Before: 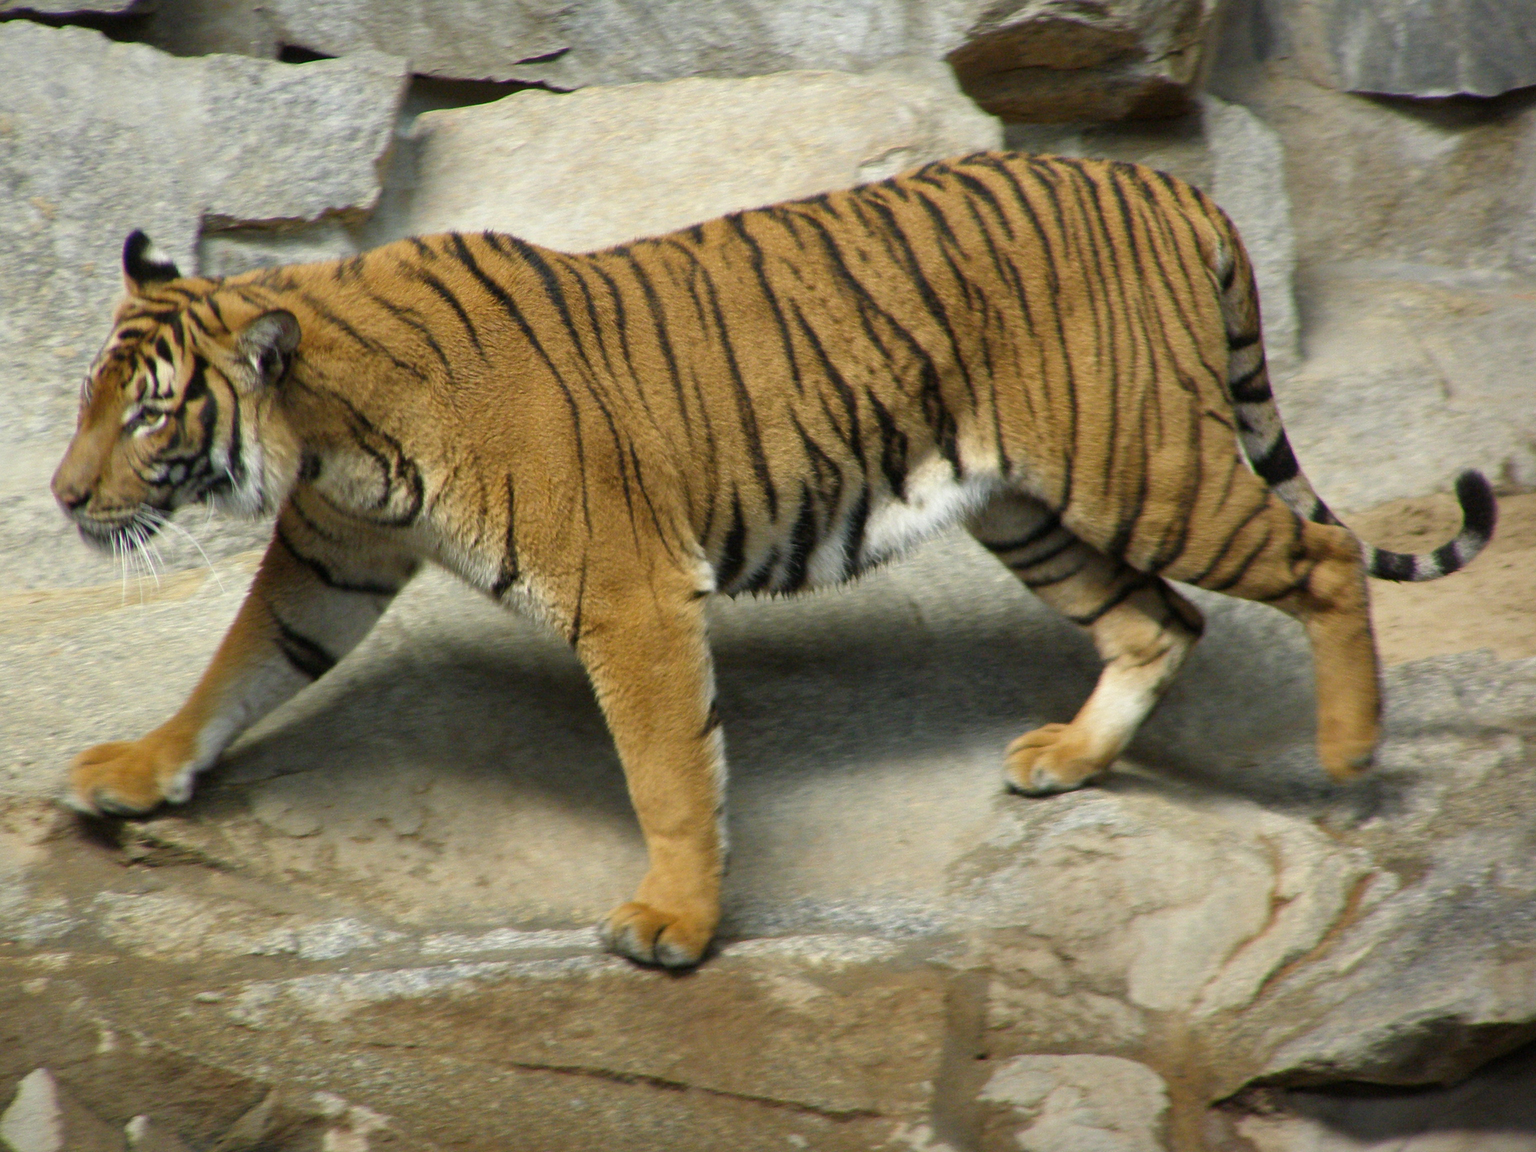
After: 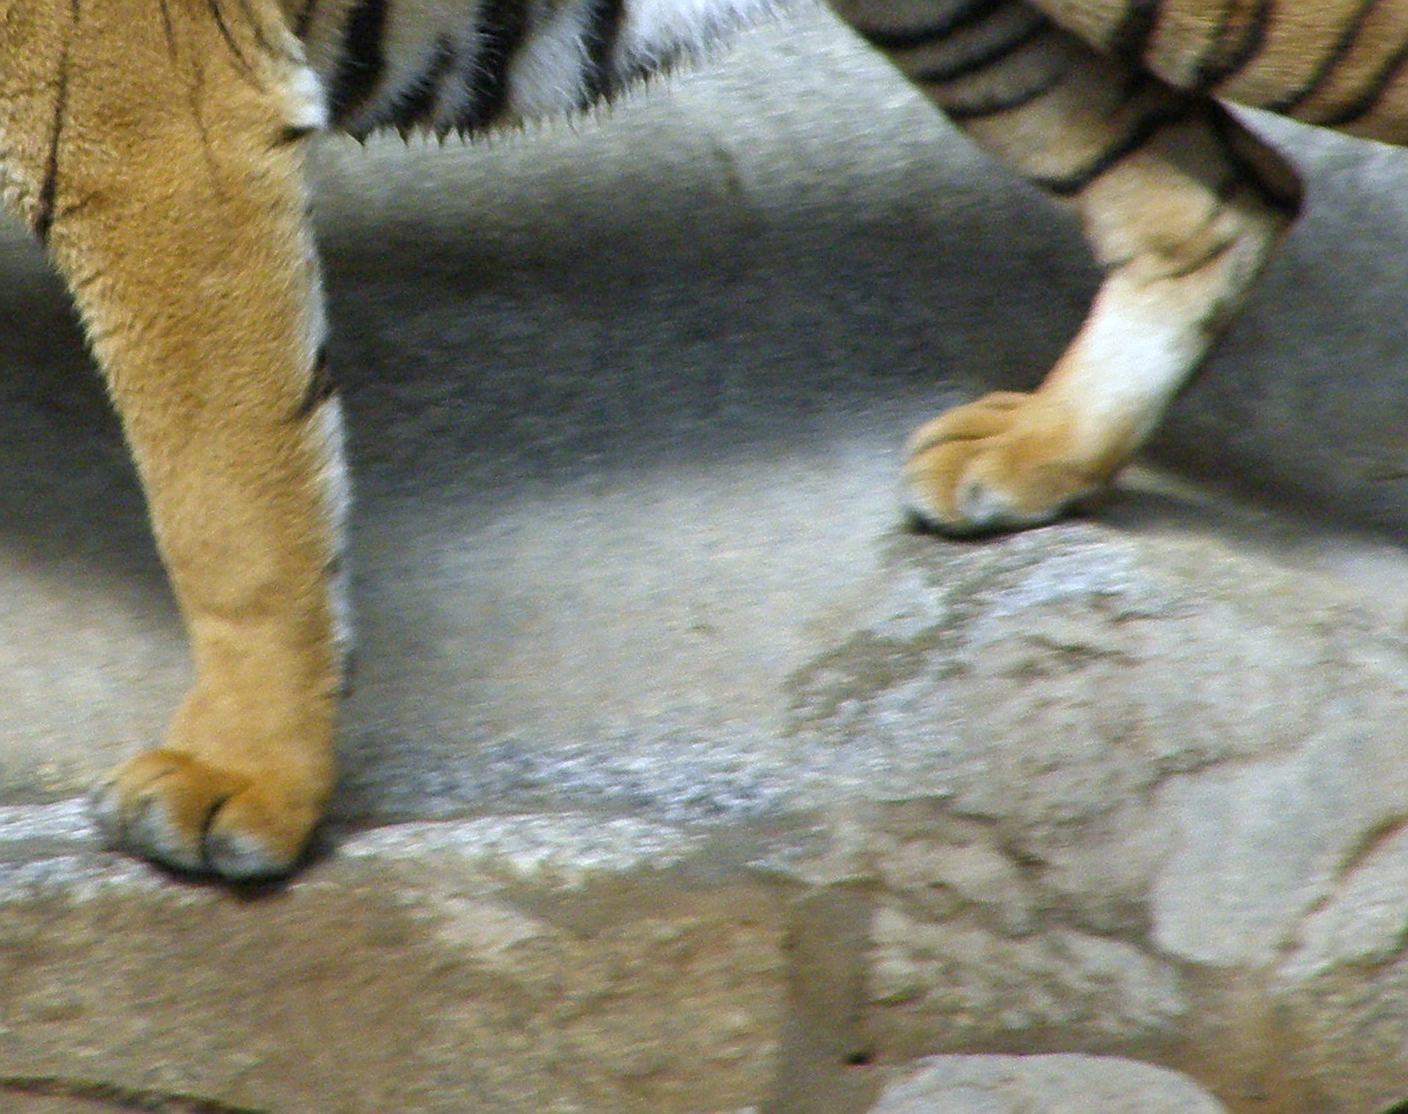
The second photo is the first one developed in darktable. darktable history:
crop: left 35.976%, top 45.819%, right 18.162%, bottom 5.807%
exposure: exposure 0.2 EV, compensate highlight preservation false
sharpen: on, module defaults
shadows and highlights: radius 118.69, shadows 42.21, highlights -61.56, soften with gaussian
white balance: red 0.948, green 1.02, blue 1.176
